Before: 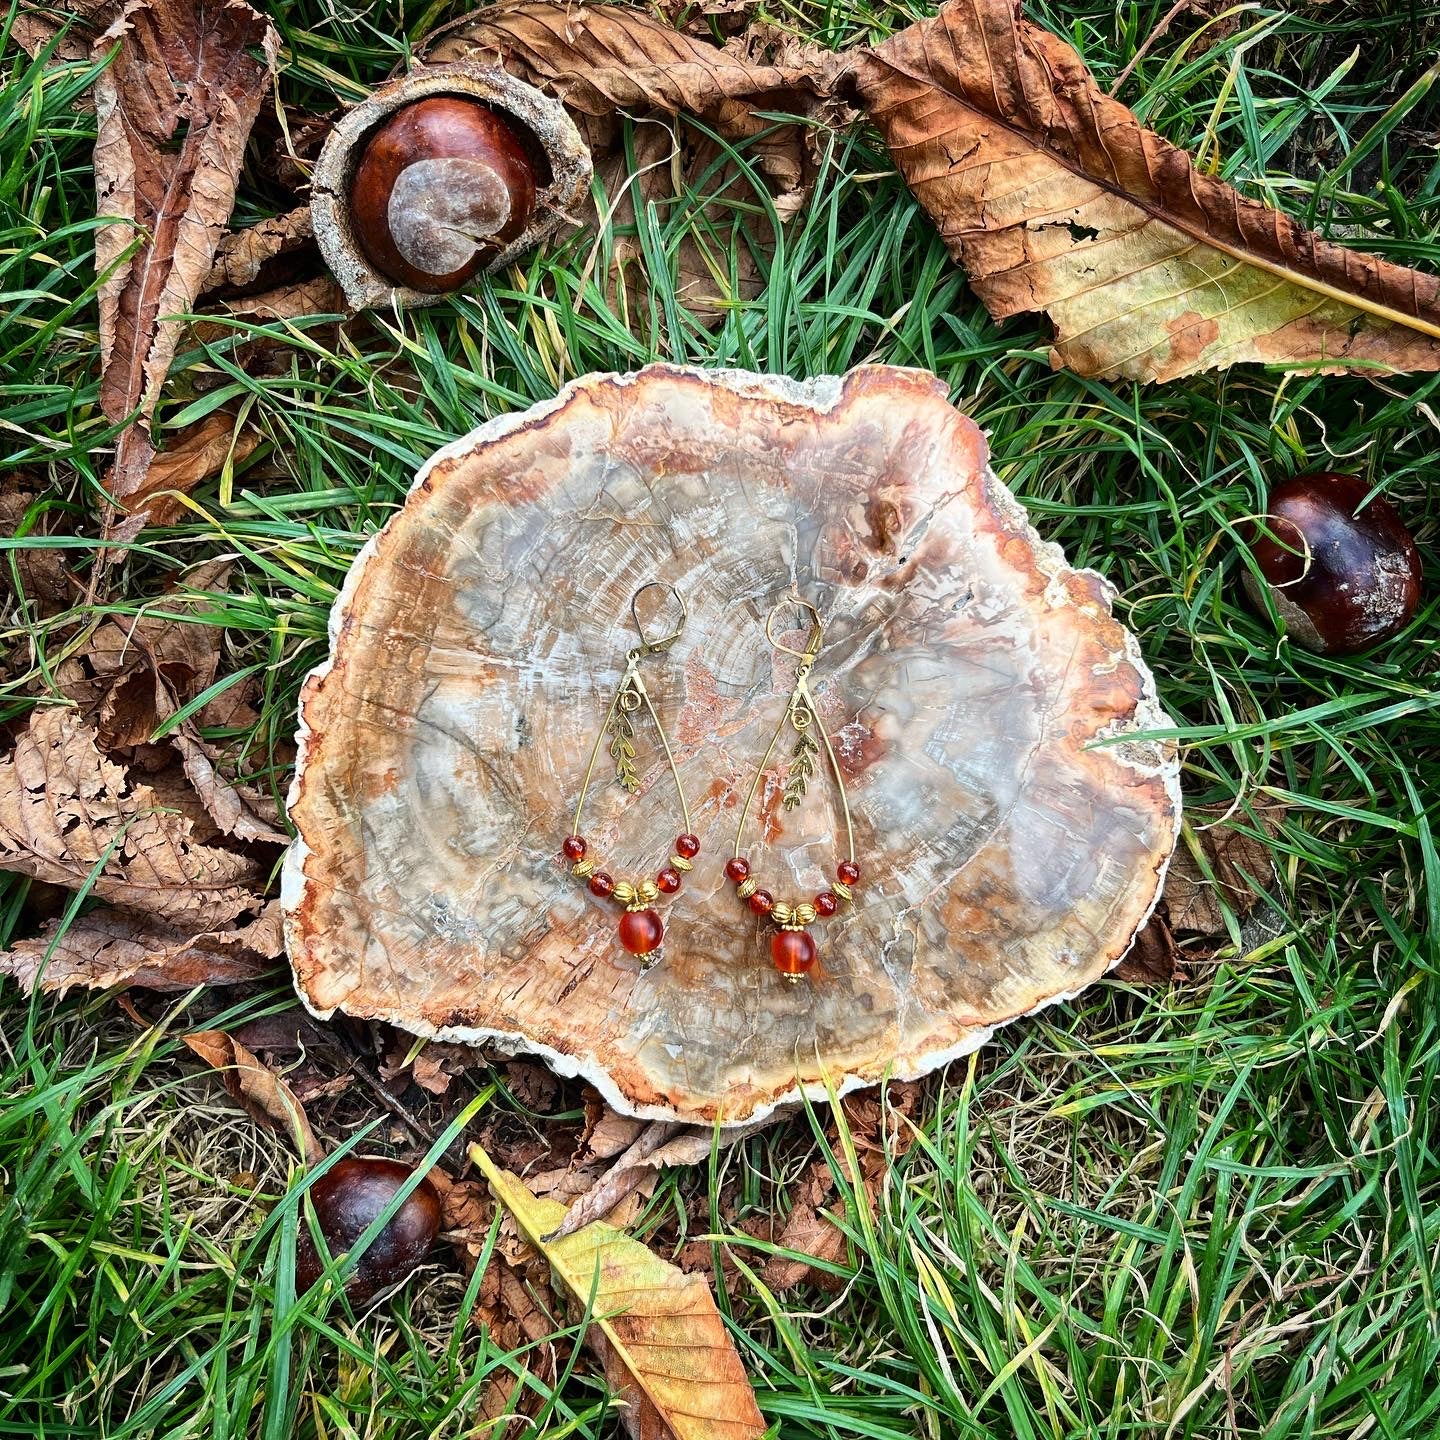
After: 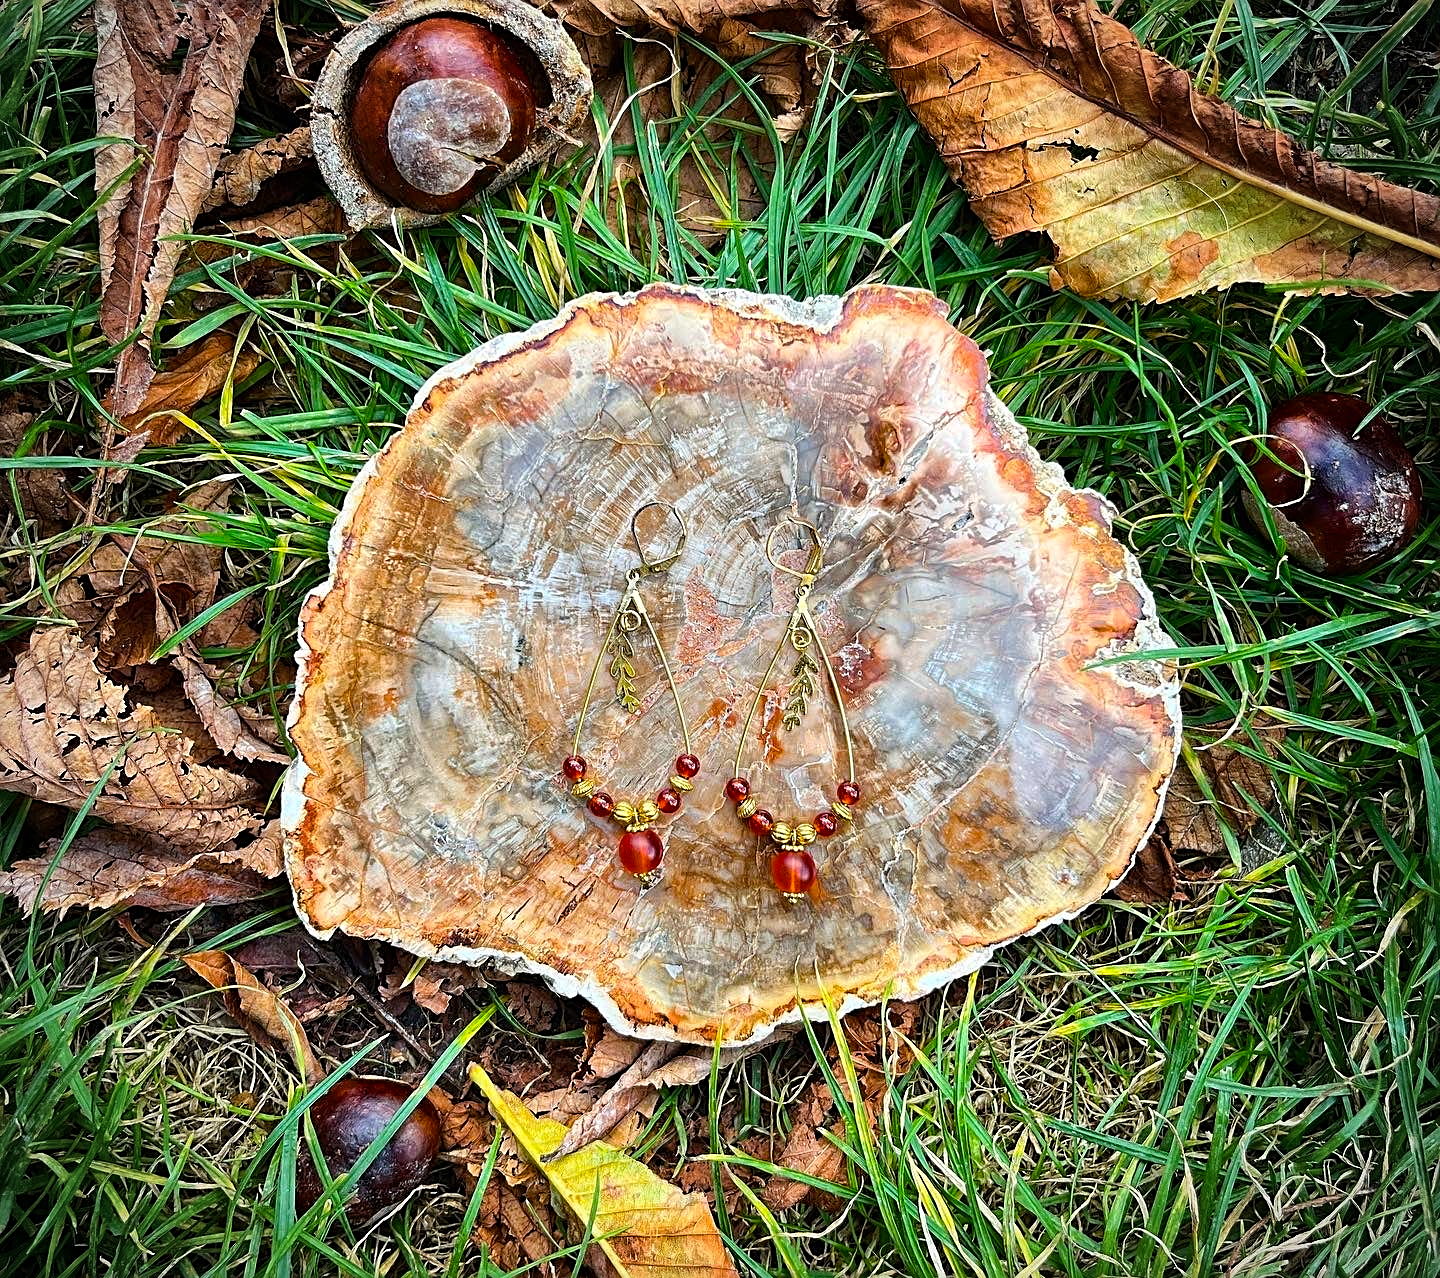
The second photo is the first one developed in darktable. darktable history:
crop and rotate: top 5.609%, bottom 5.609%
vignetting: fall-off radius 60.92%
sharpen: on, module defaults
haze removal: compatibility mode true, adaptive false
color balance rgb: perceptual saturation grading › global saturation 25%, global vibrance 20%
